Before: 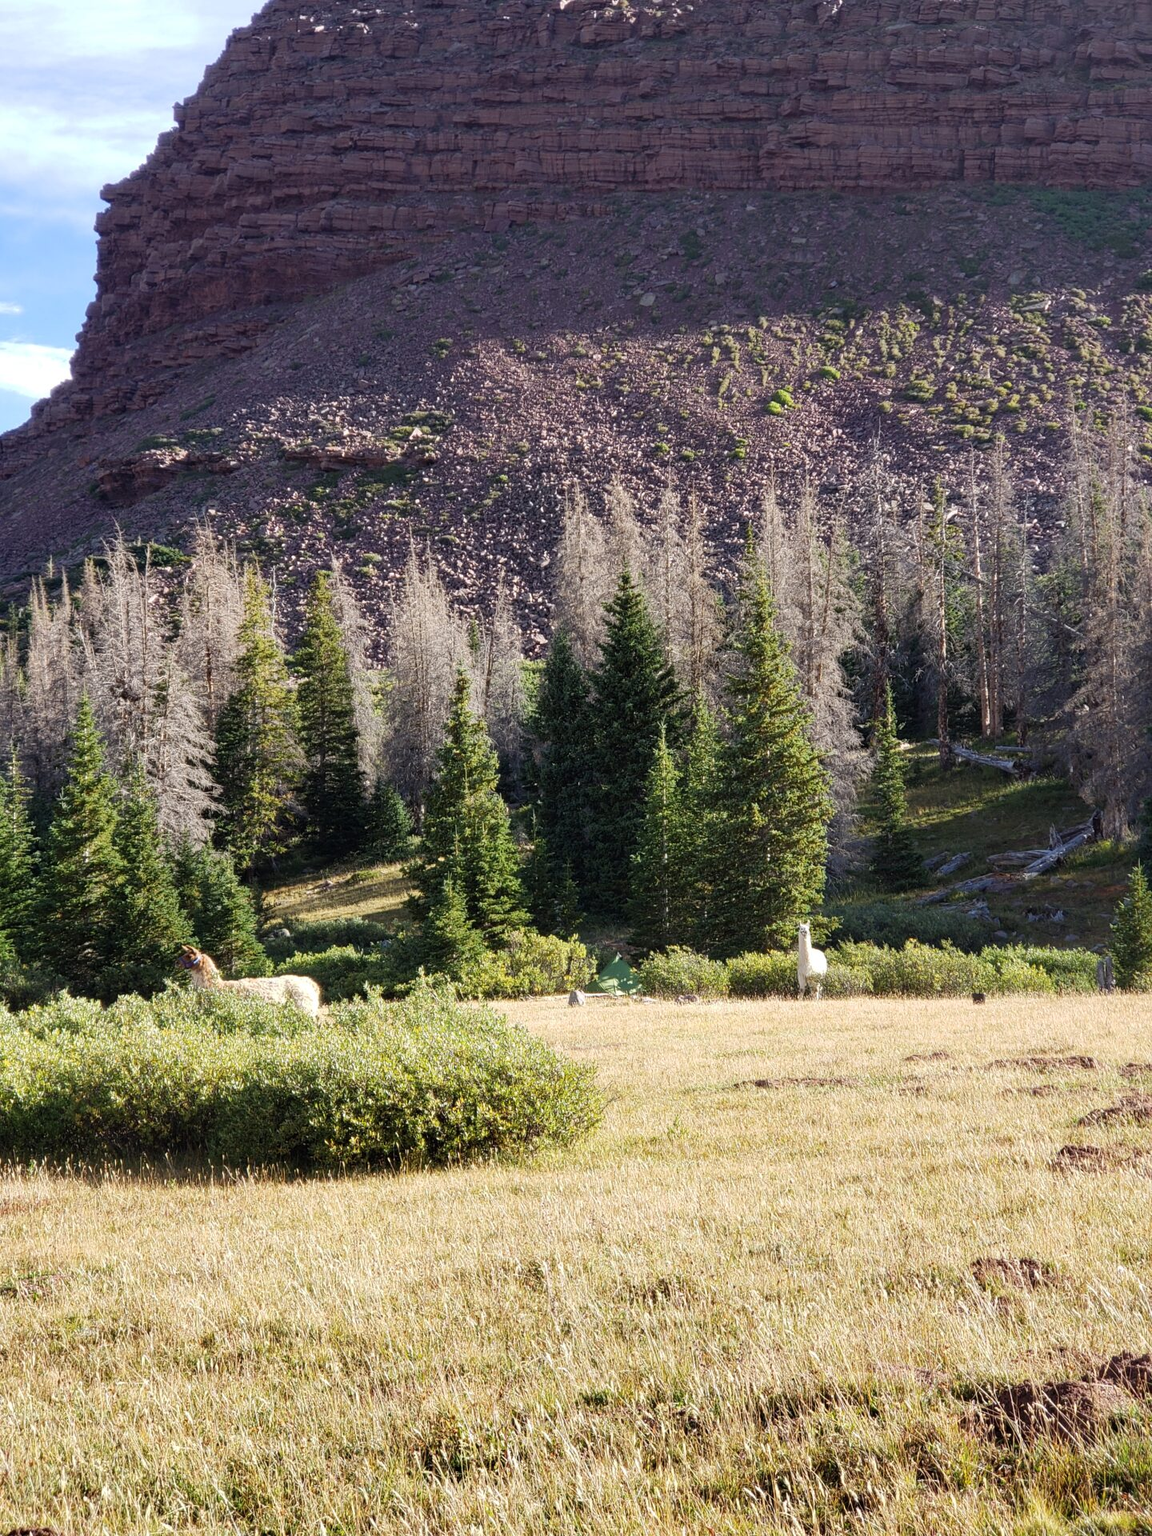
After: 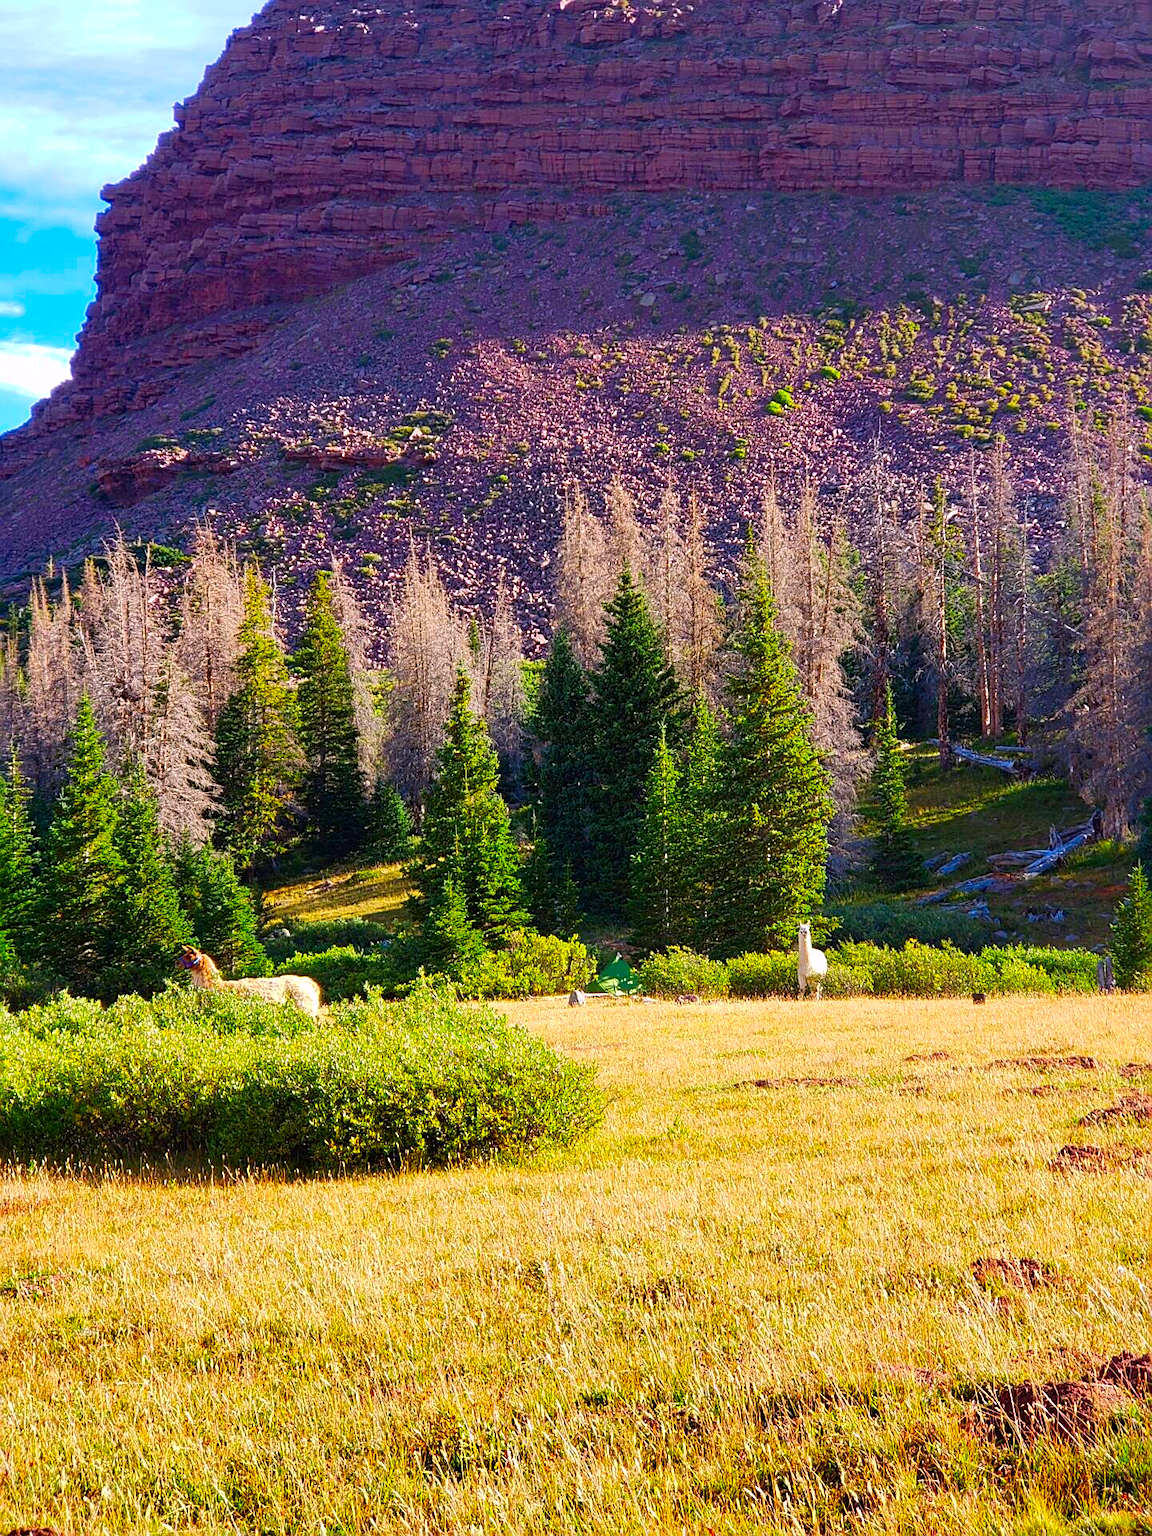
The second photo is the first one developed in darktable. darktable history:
color correction: highlights a* 1.59, highlights b* -1.7, saturation 2.48
sharpen: on, module defaults
